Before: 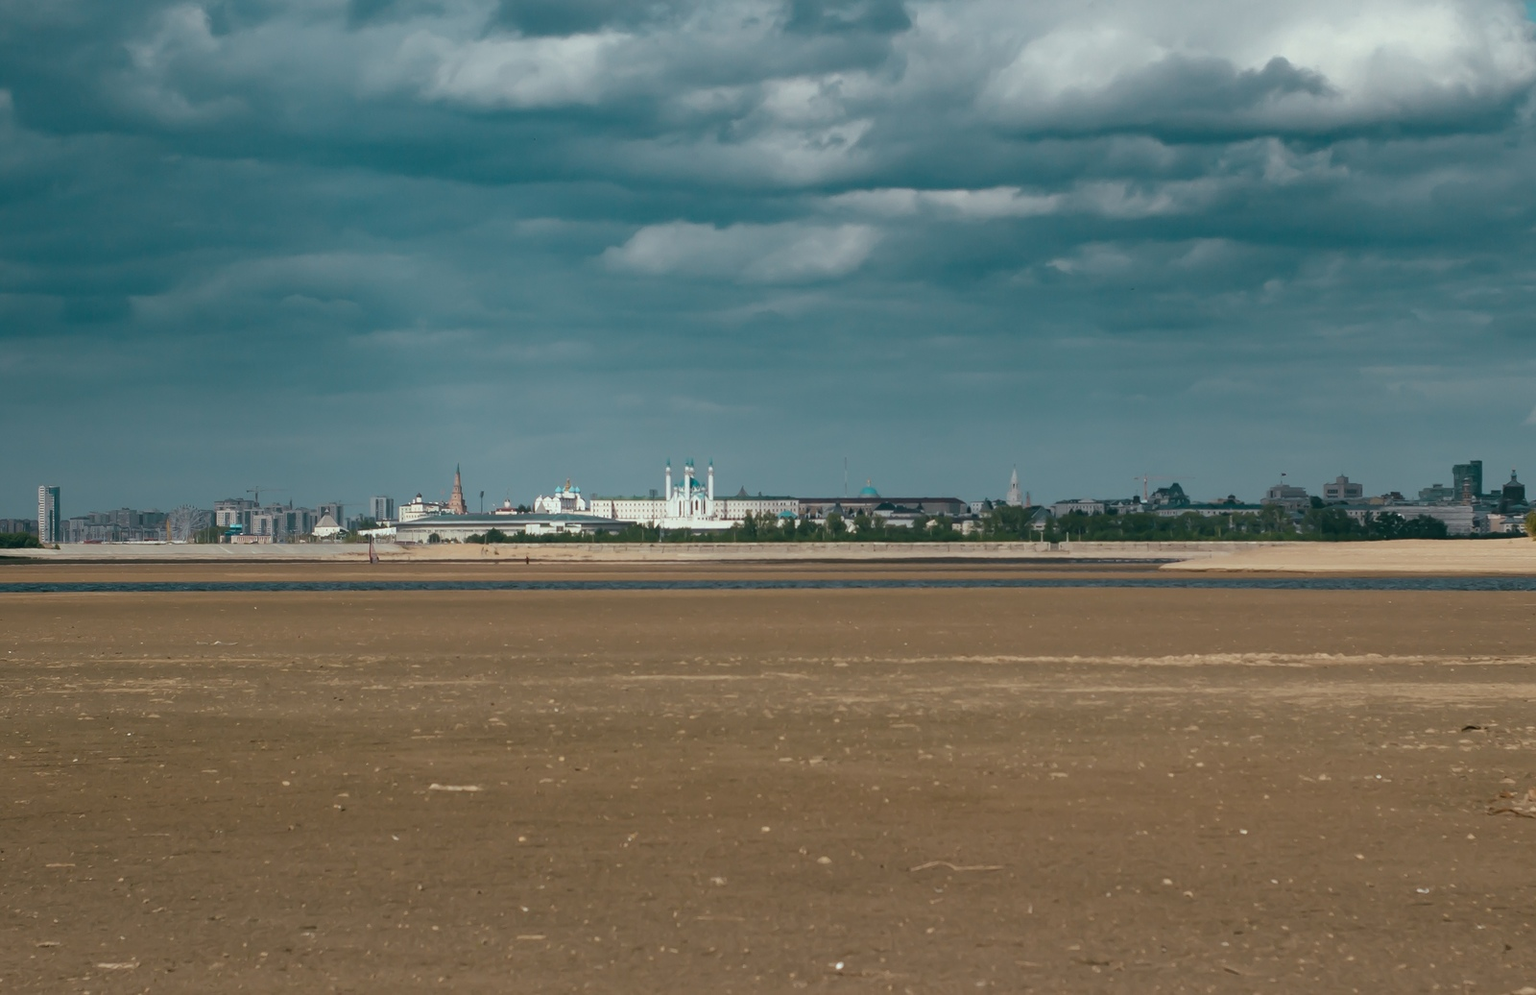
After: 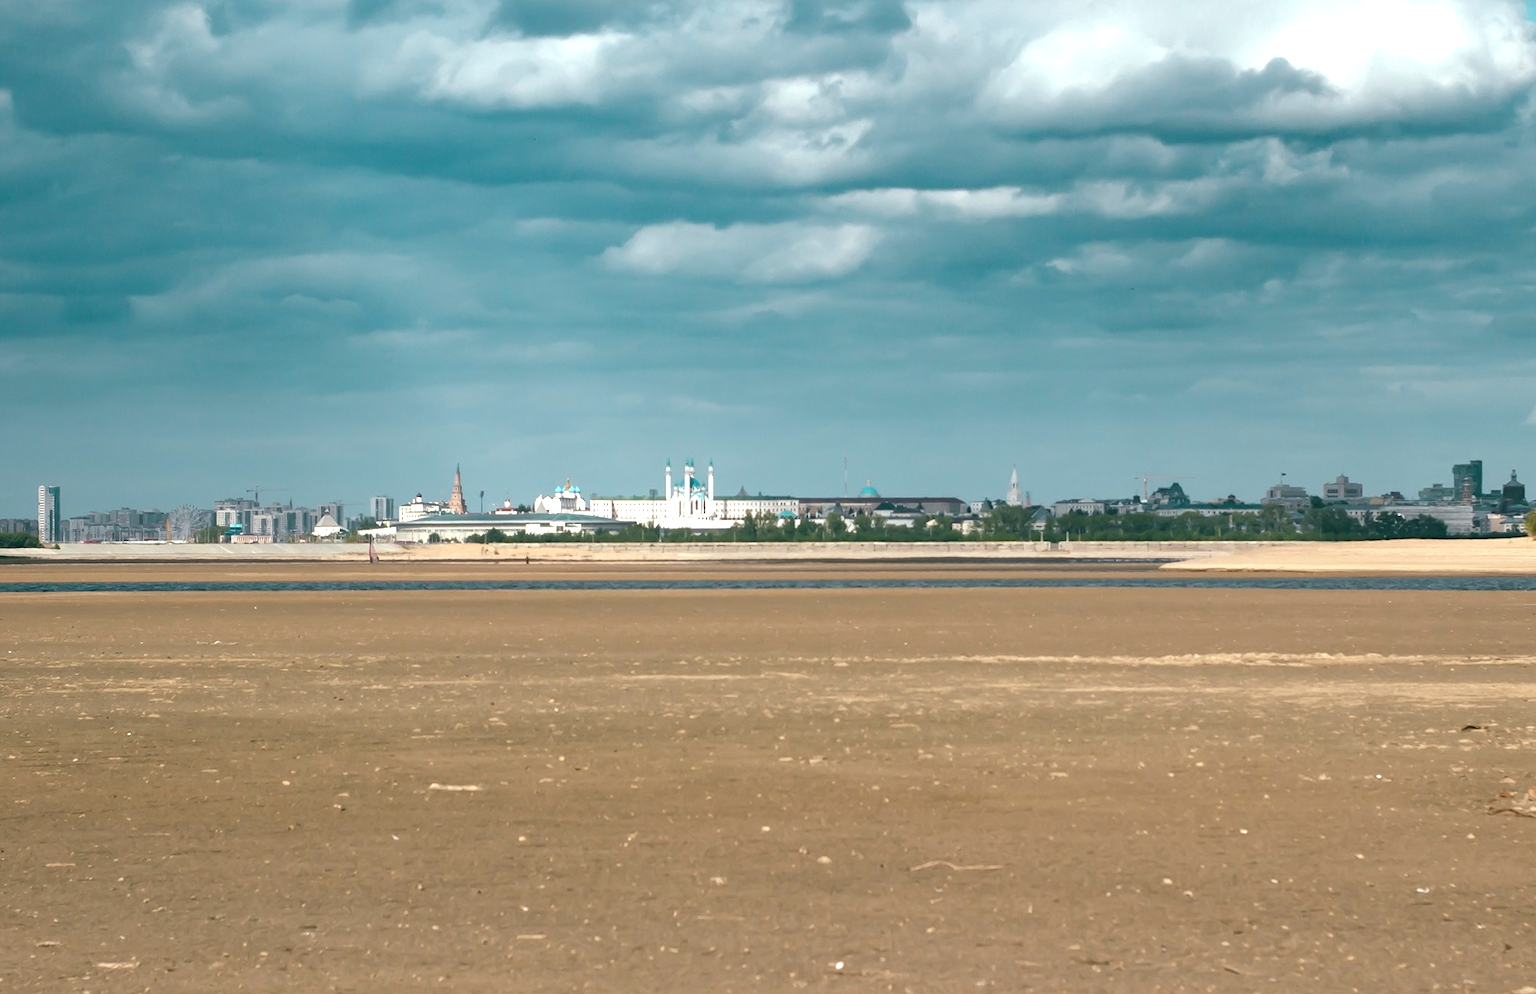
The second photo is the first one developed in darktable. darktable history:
exposure: black level correction 0, exposure 1.001 EV, compensate highlight preservation false
tone equalizer: edges refinement/feathering 500, mask exposure compensation -1.57 EV, preserve details no
